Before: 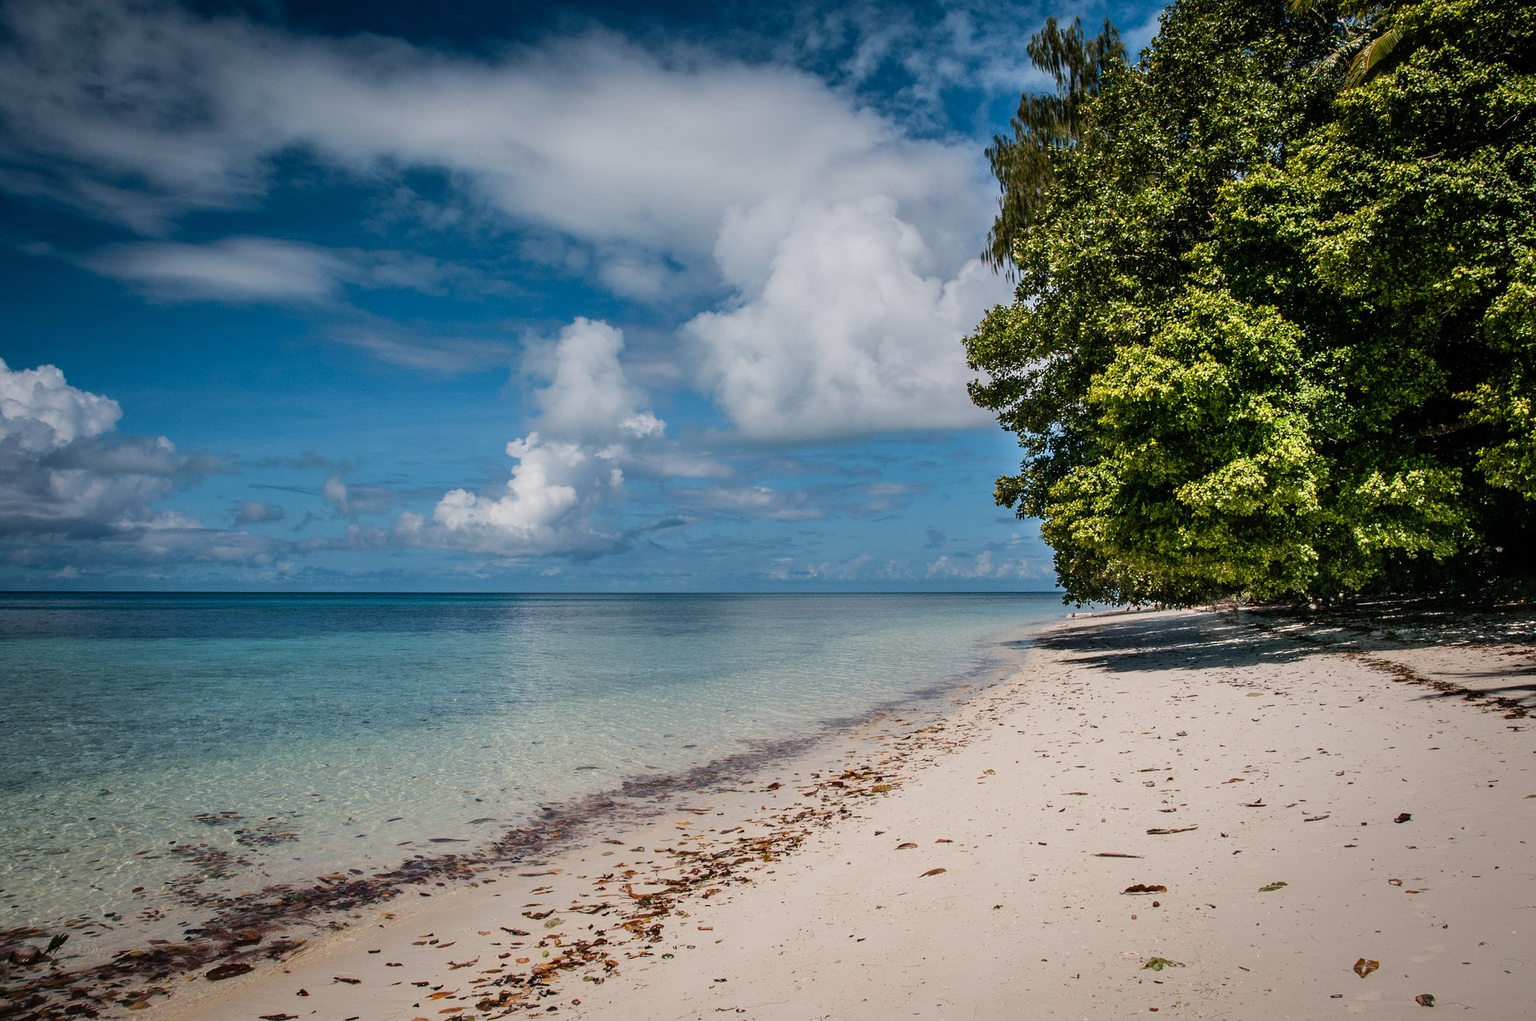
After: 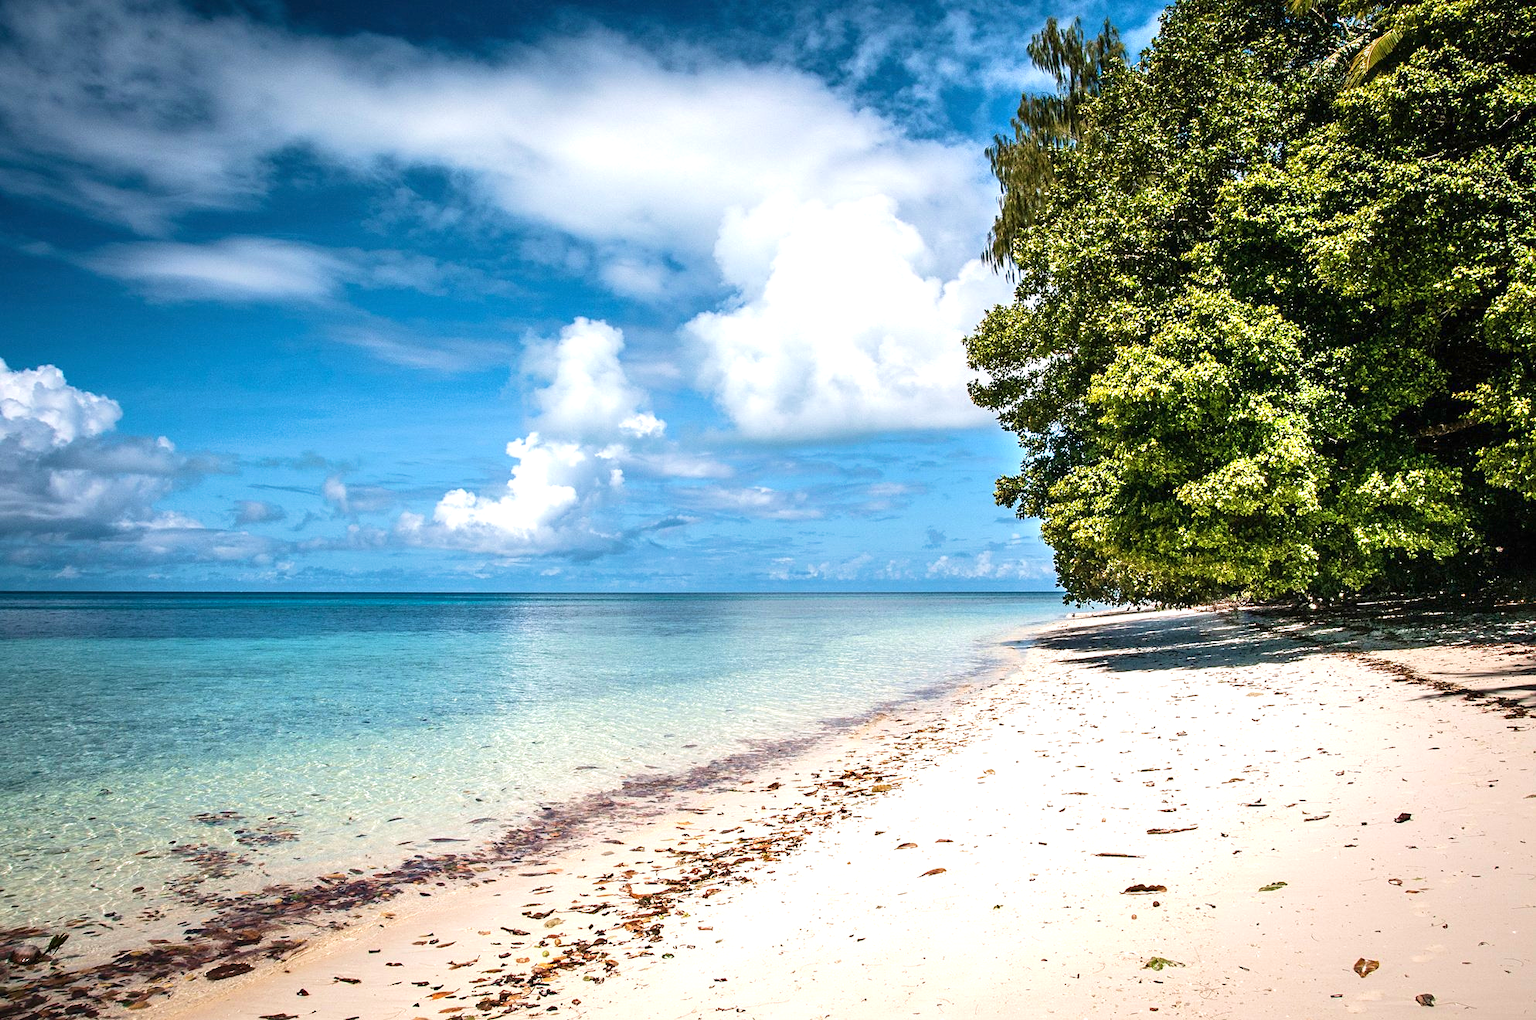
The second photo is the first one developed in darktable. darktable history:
exposure: black level correction 0, exposure 1.173 EV, compensate exposure bias true, compensate highlight preservation false
velvia: on, module defaults
sharpen: amount 0.2
